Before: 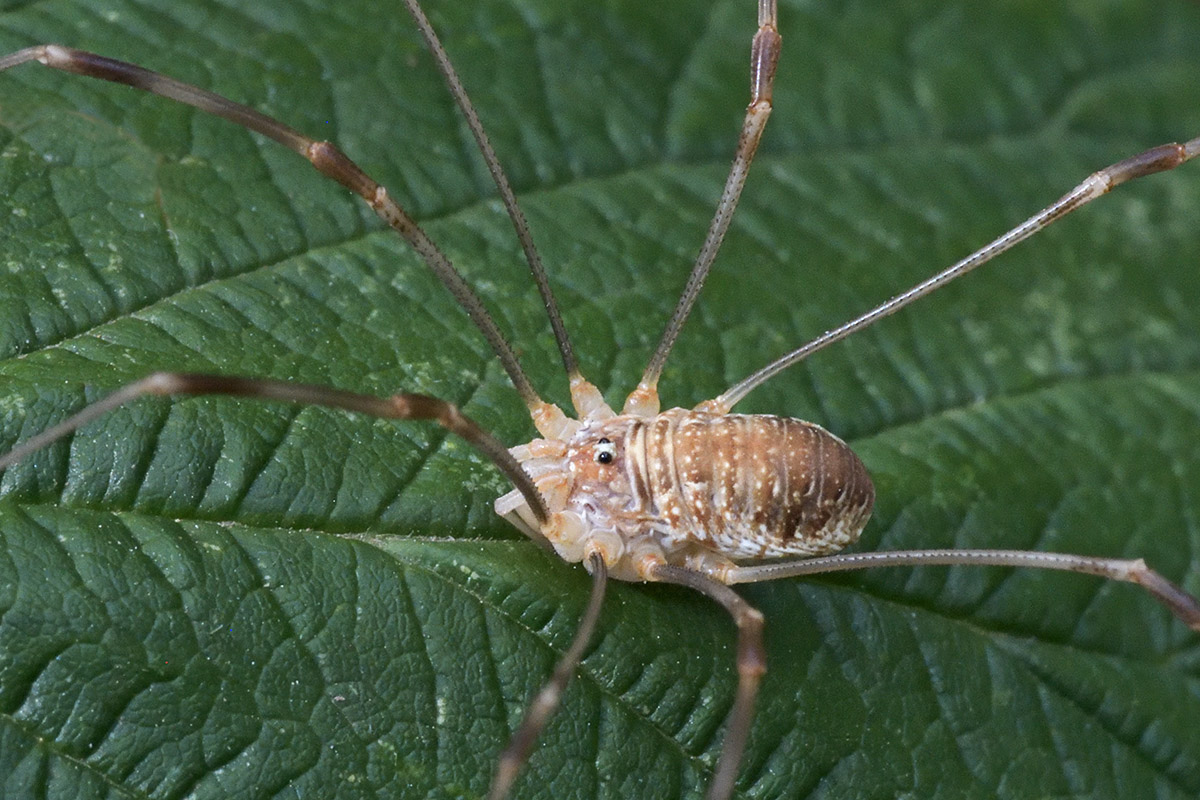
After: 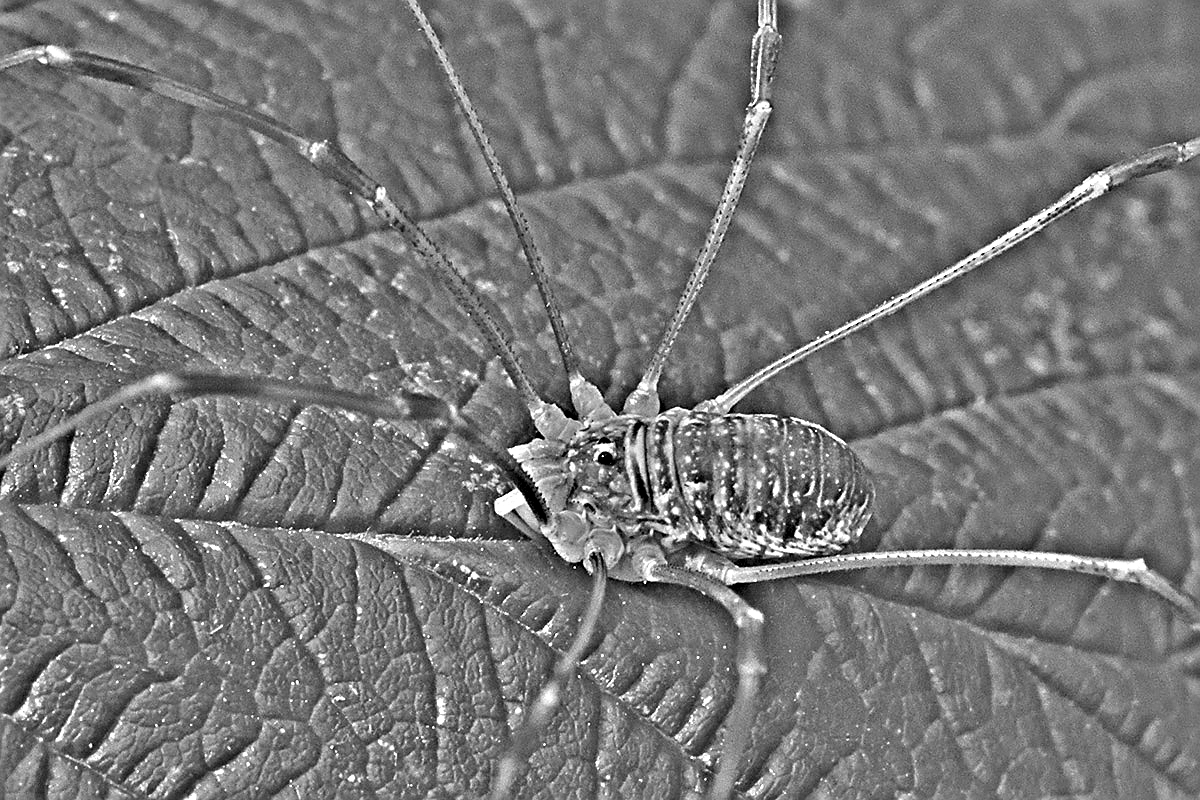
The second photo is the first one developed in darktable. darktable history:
tone equalizer: -7 EV 0.13 EV, smoothing diameter 25%, edges refinement/feathering 10, preserve details guided filter
sharpen: on, module defaults
highpass: on, module defaults
